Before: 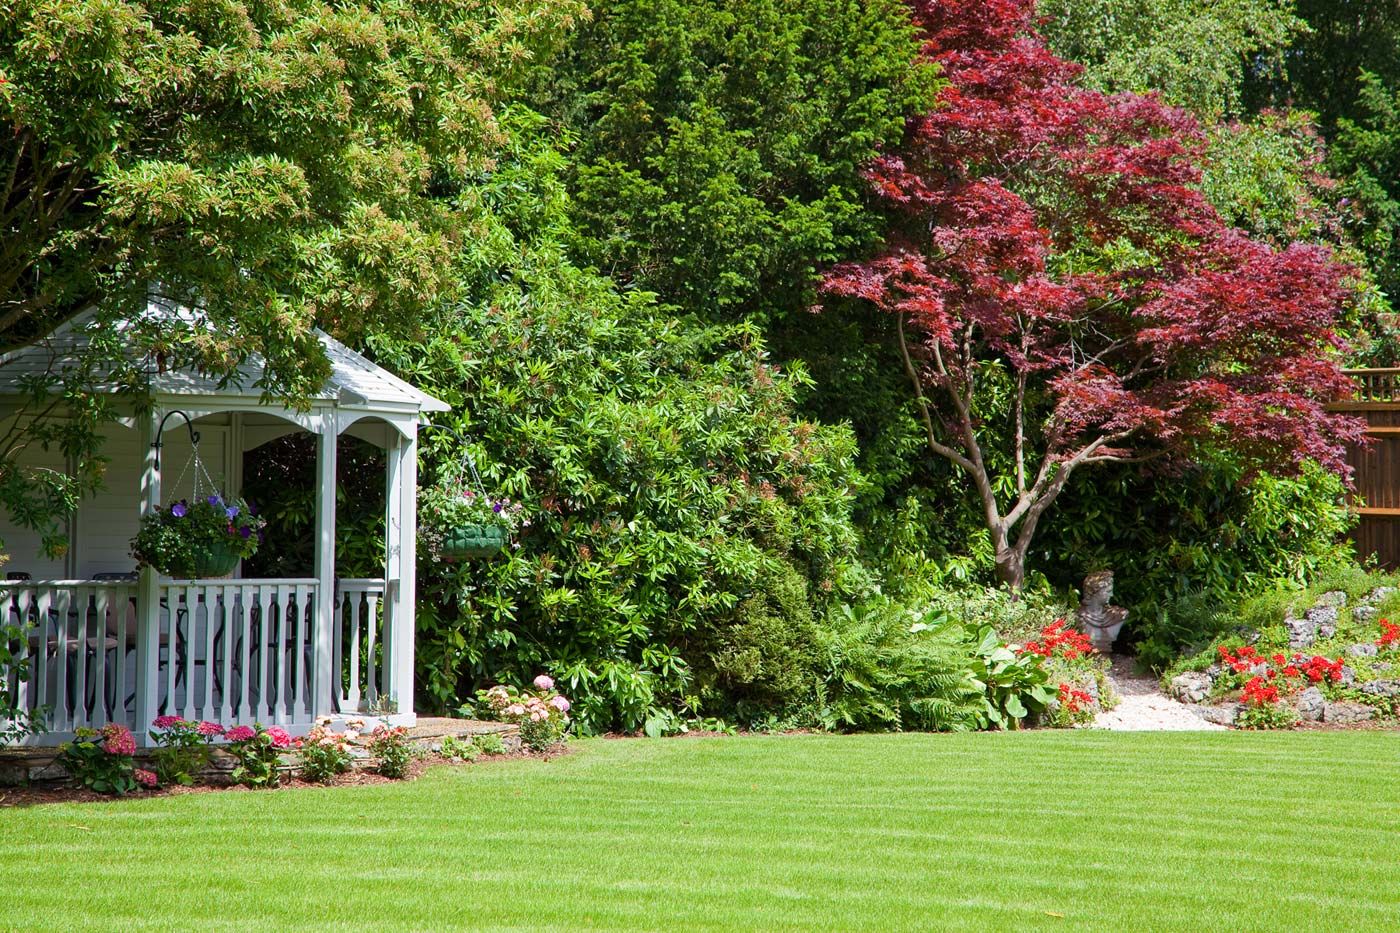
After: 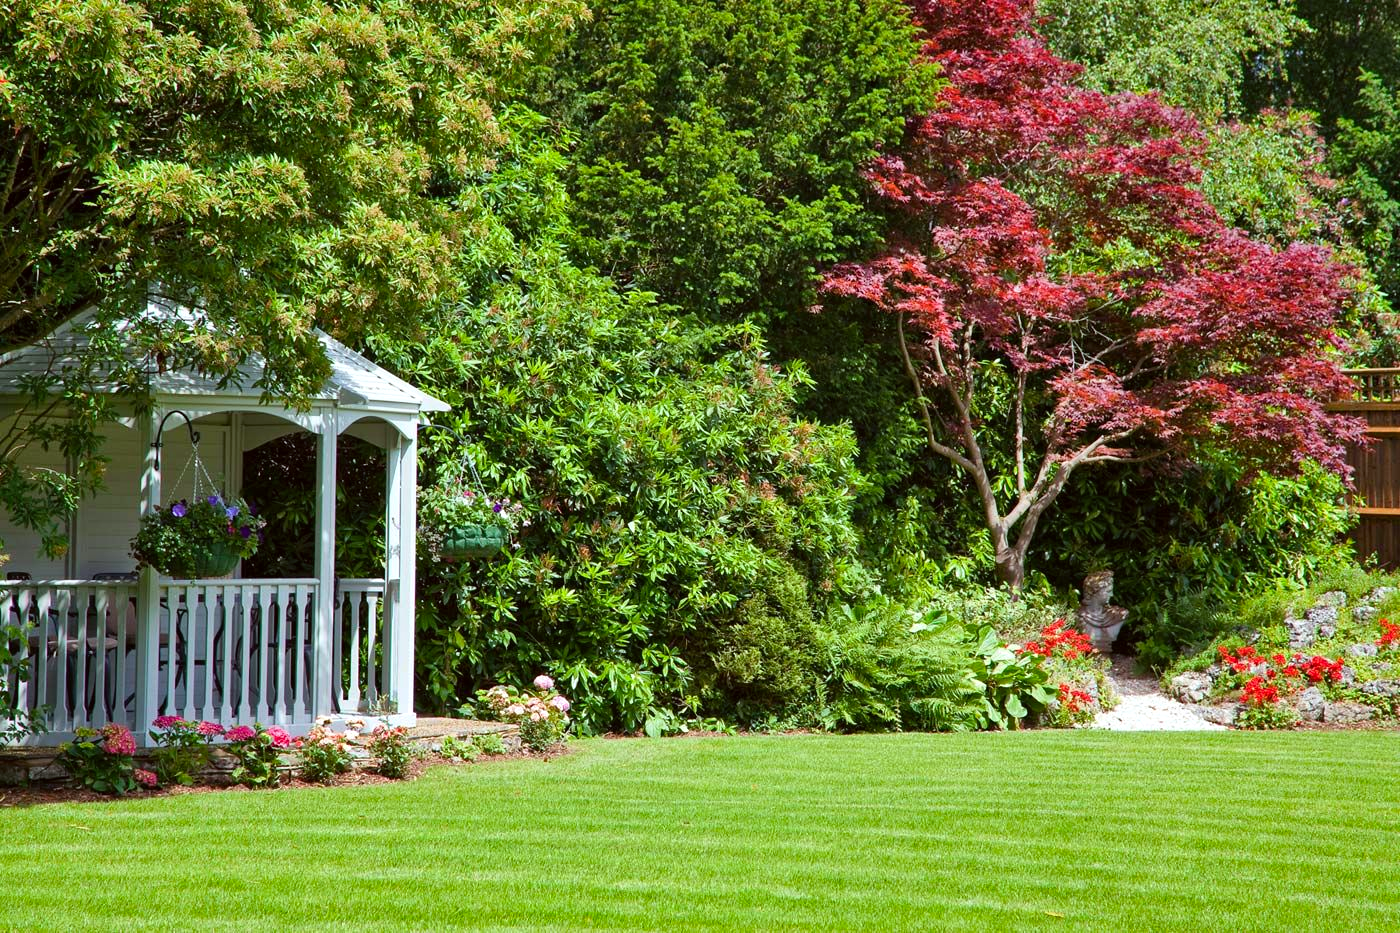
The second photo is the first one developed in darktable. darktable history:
shadows and highlights: soften with gaussian
color correction: highlights a* -2.93, highlights b* -2.57, shadows a* 2.48, shadows b* 2.89
color balance rgb: highlights gain › luminance 9.865%, perceptual saturation grading › global saturation 7.851%, perceptual saturation grading › shadows 3.099%
